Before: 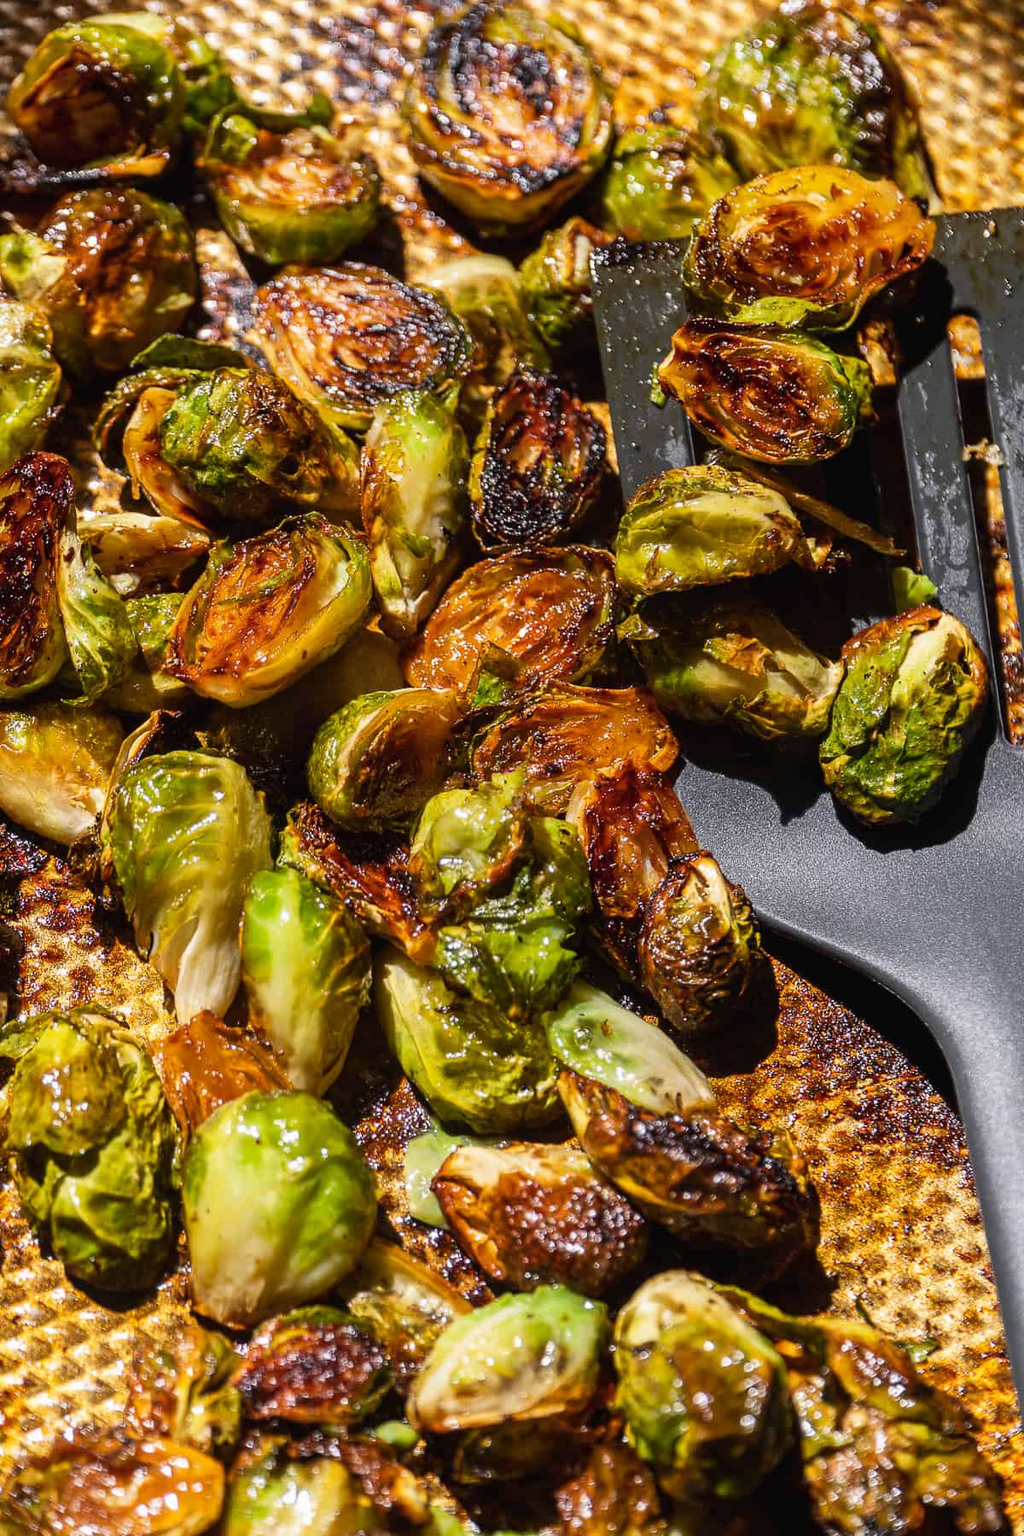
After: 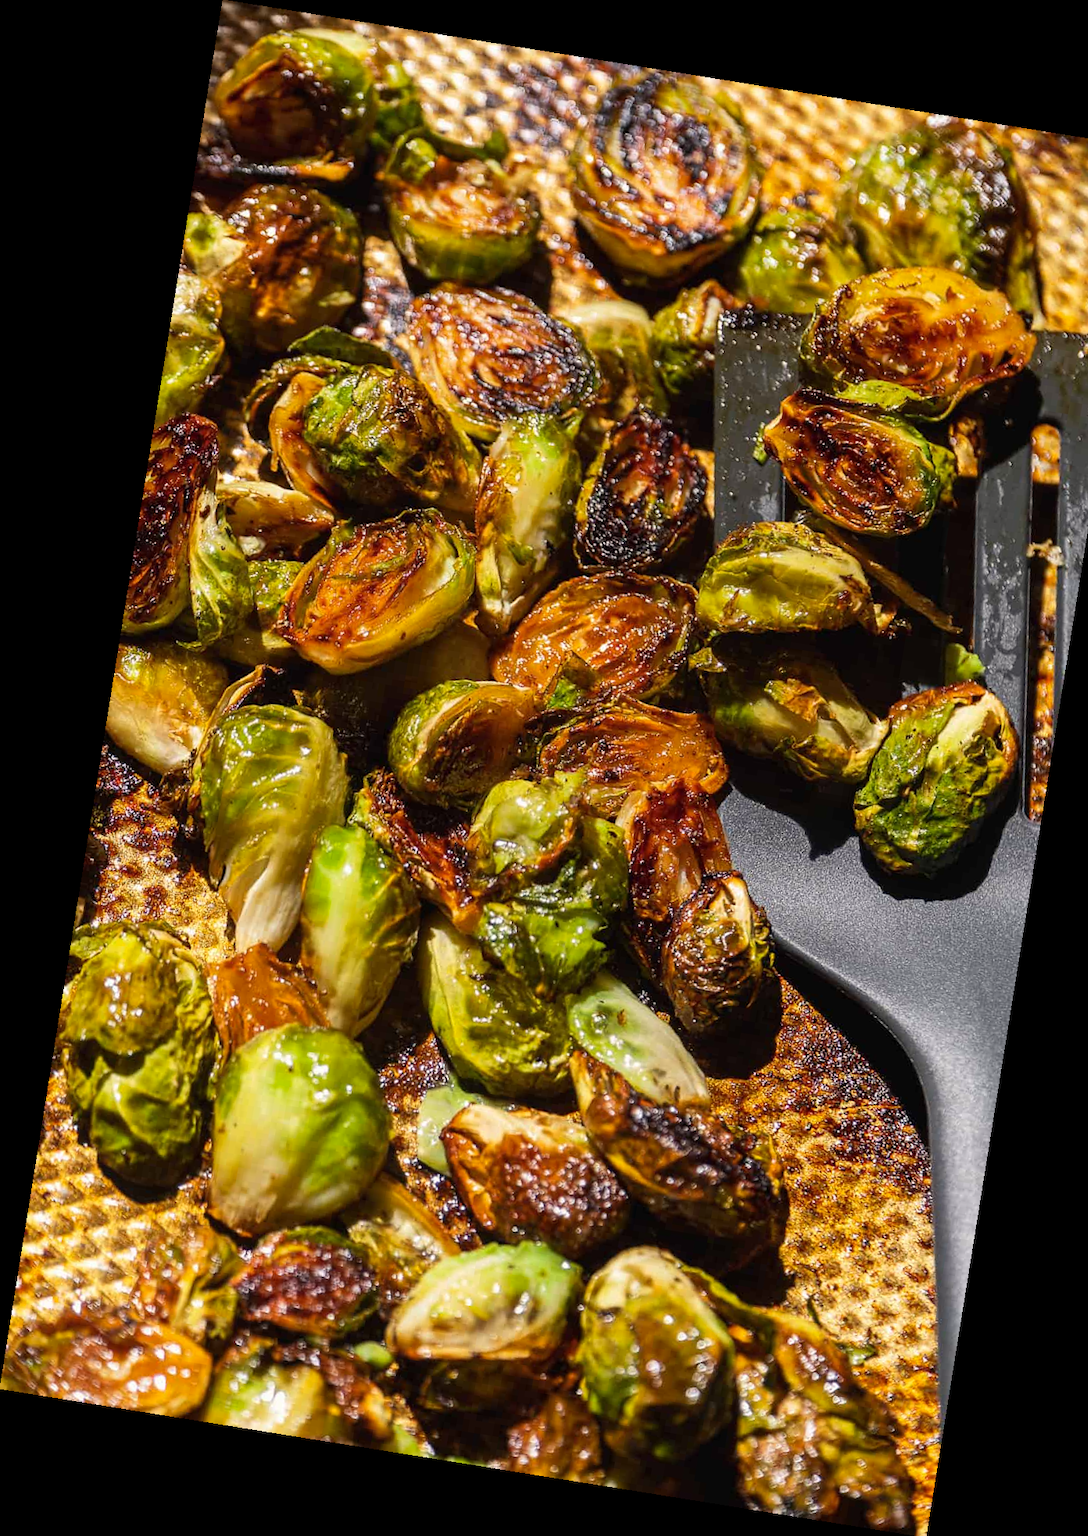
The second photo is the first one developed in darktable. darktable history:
color correction: highlights b* 3
rotate and perspective: rotation 9.12°, automatic cropping off
crop and rotate: right 5.167%
